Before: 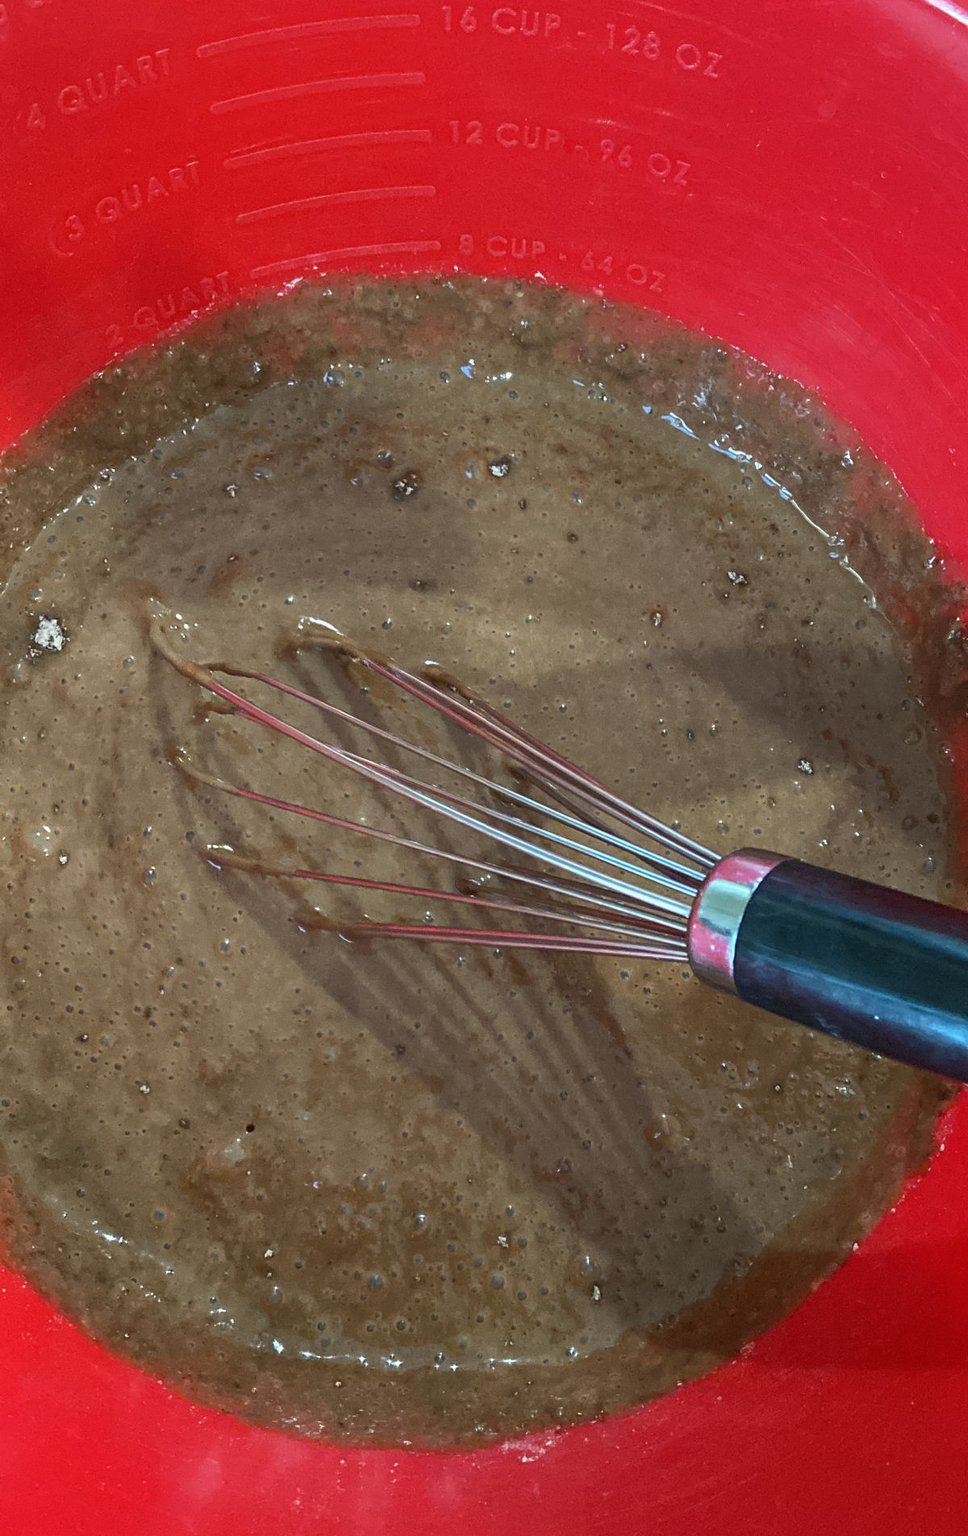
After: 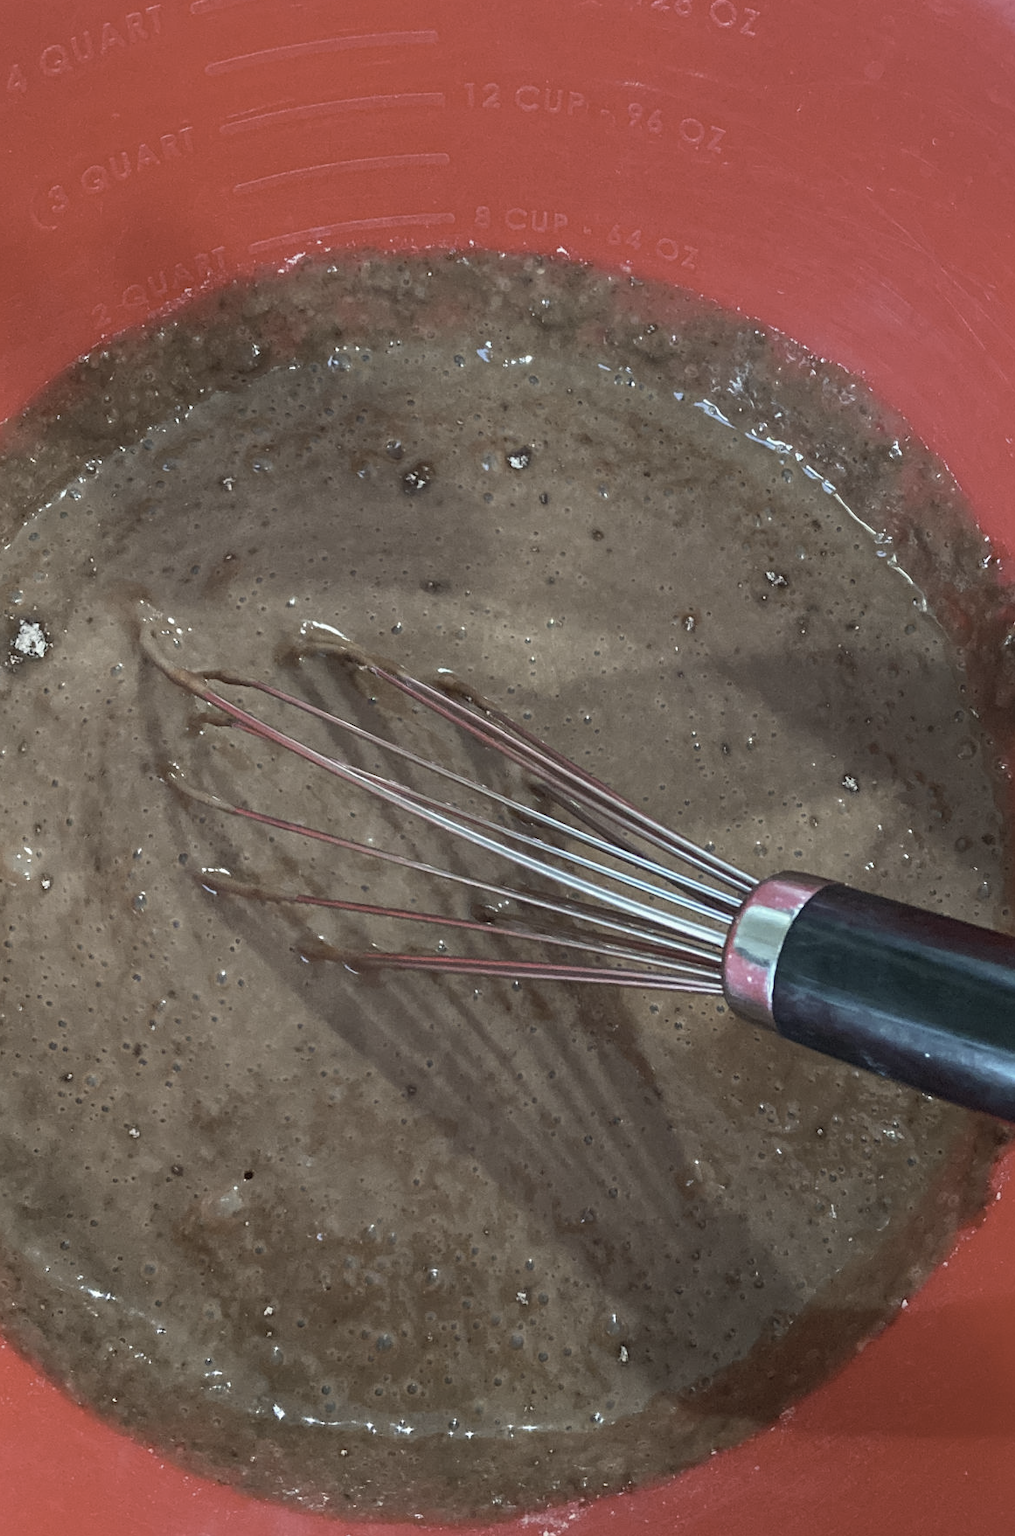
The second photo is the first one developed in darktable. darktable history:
color correction: highlights b* 0.009, saturation 0.529
crop: left 2.225%, top 2.89%, right 0.923%, bottom 4.866%
